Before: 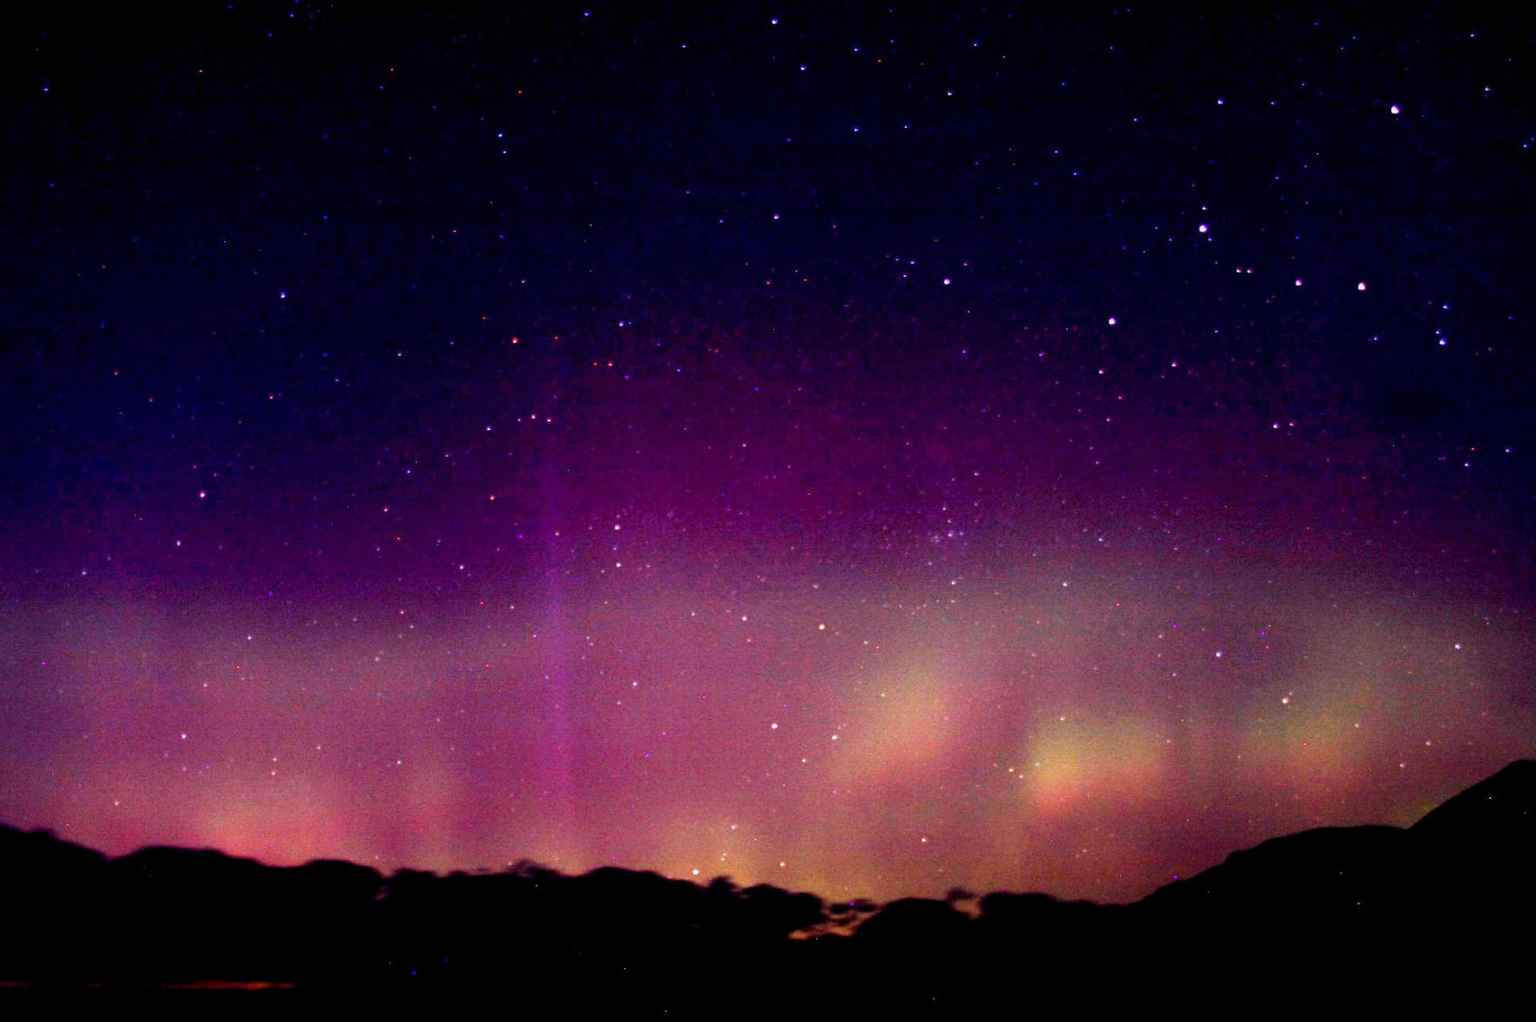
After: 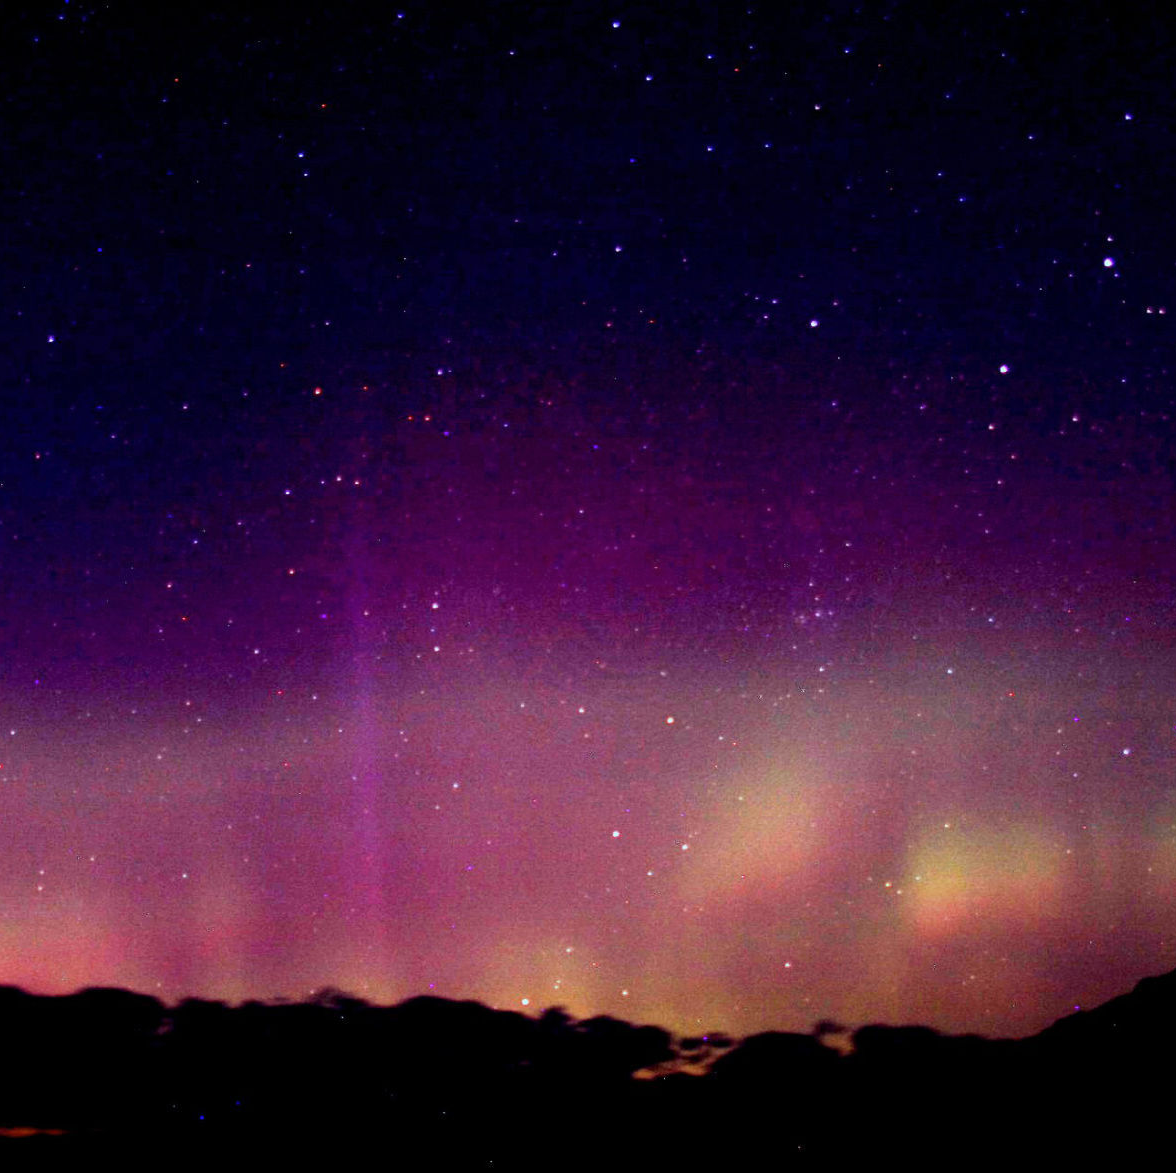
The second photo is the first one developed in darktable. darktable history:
color correction: highlights a* -6.69, highlights b* 0.49
crop and rotate: left 15.546%, right 17.787%
